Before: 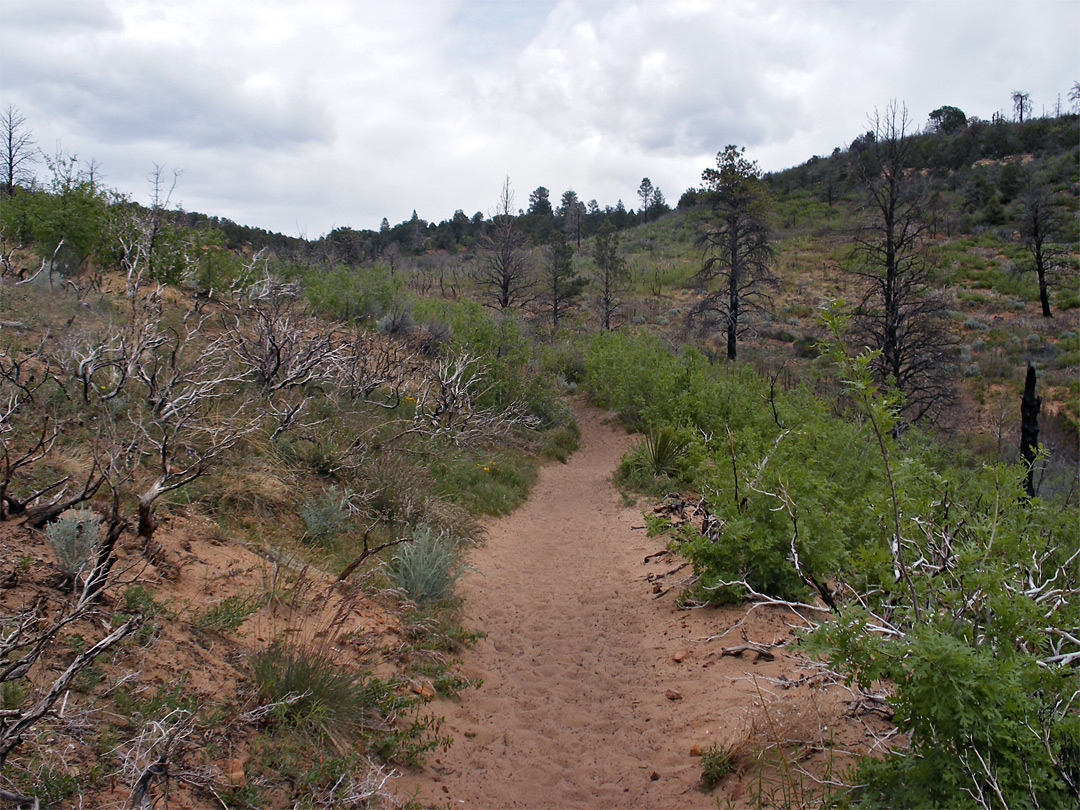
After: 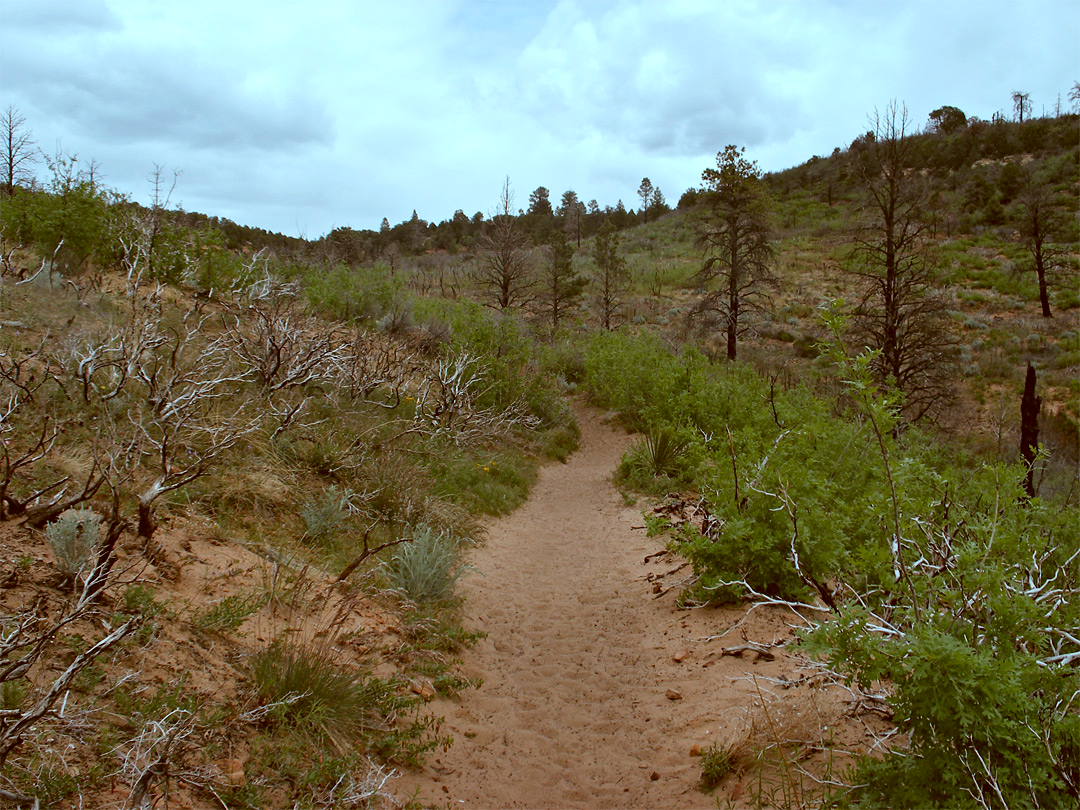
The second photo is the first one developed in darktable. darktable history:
color correction: highlights a* -13.97, highlights b* -16.17, shadows a* 10.3, shadows b* 28.65
